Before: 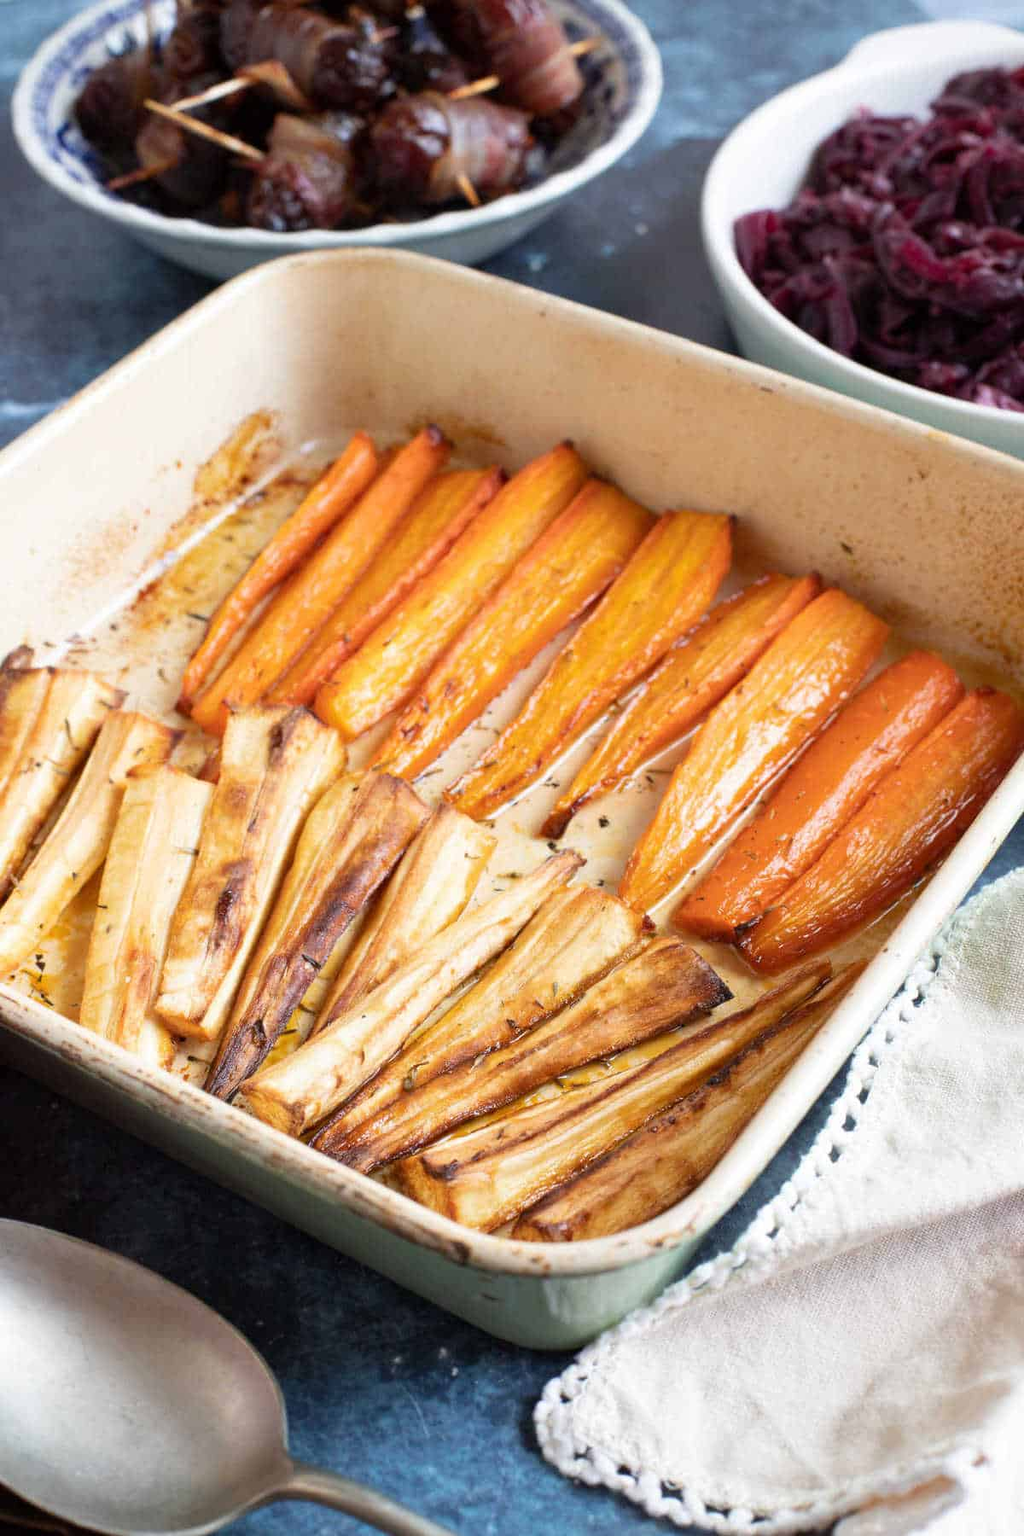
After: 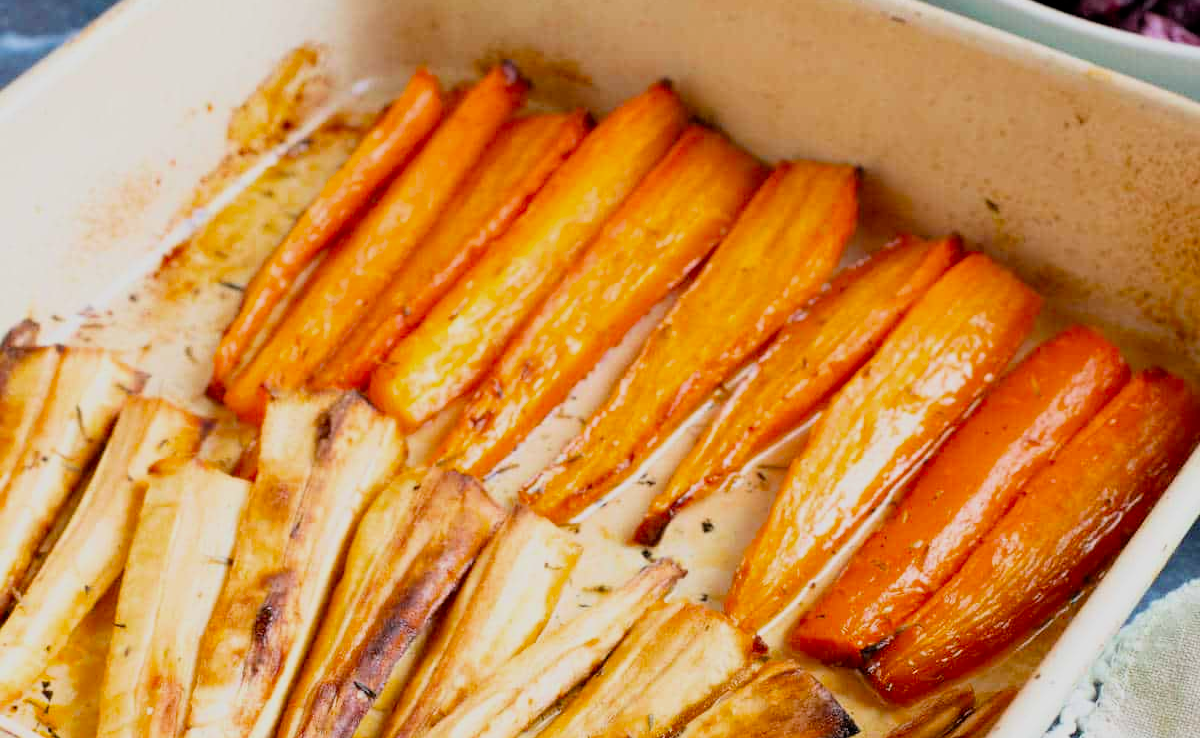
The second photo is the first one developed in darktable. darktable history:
filmic rgb: black relative exposure -7.72 EV, white relative exposure 4.42 EV, target black luminance 0%, hardness 3.75, latitude 50.59%, contrast 1.069, highlights saturation mix 9.14%, shadows ↔ highlights balance -0.216%, color science v5 (2021), contrast in shadows safe, contrast in highlights safe
crop and rotate: top 24.307%, bottom 34.639%
